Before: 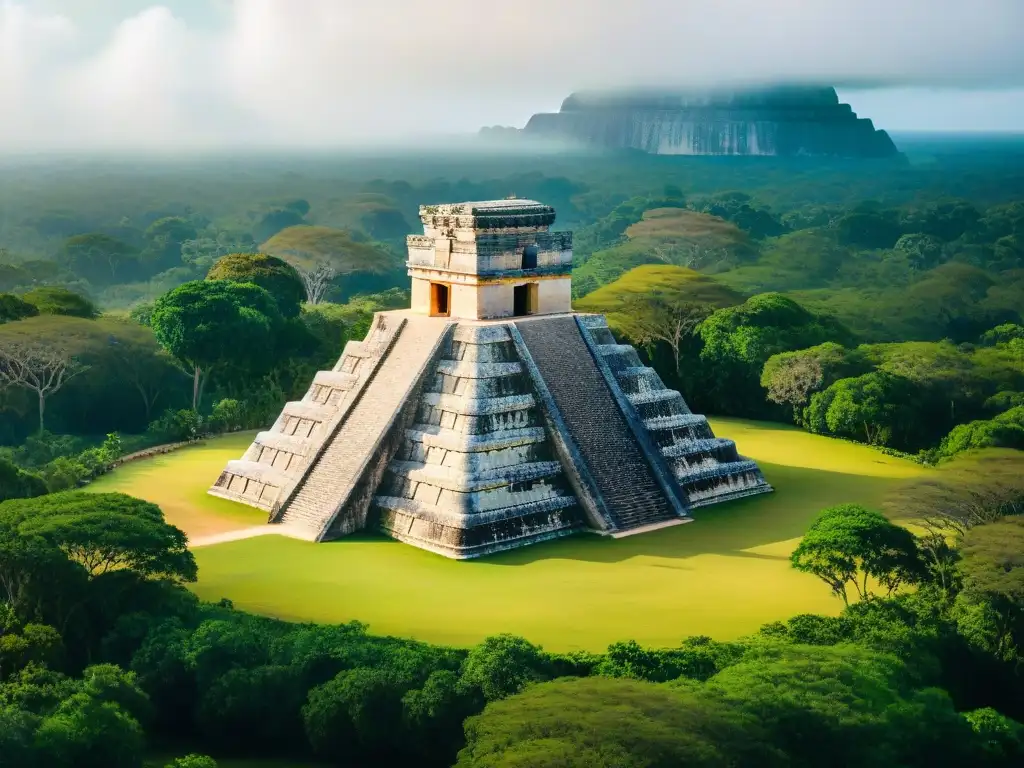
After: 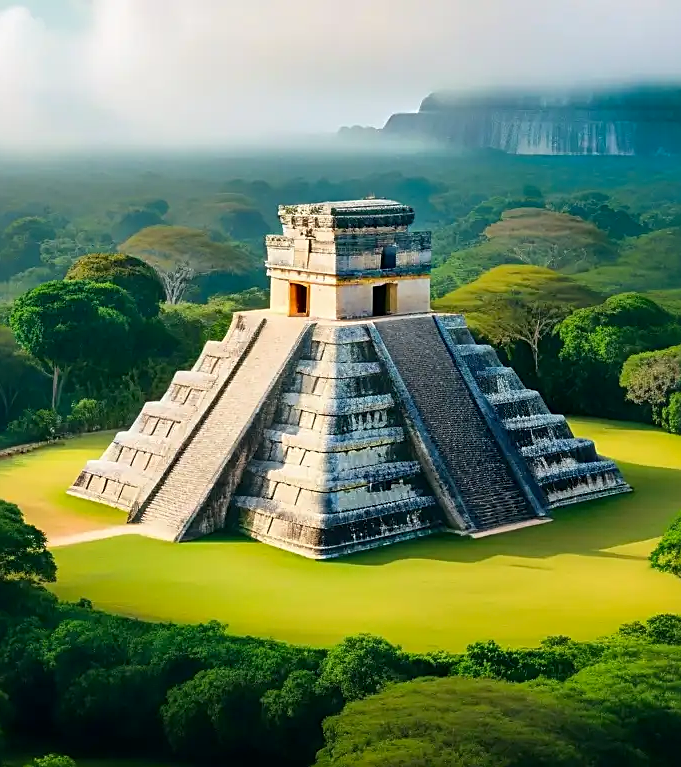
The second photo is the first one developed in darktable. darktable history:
exposure: black level correction 0.002, compensate highlight preservation false
sharpen: on, module defaults
crop and rotate: left 13.804%, right 19.632%
color correction: highlights b* 0.024, saturation 1.06
